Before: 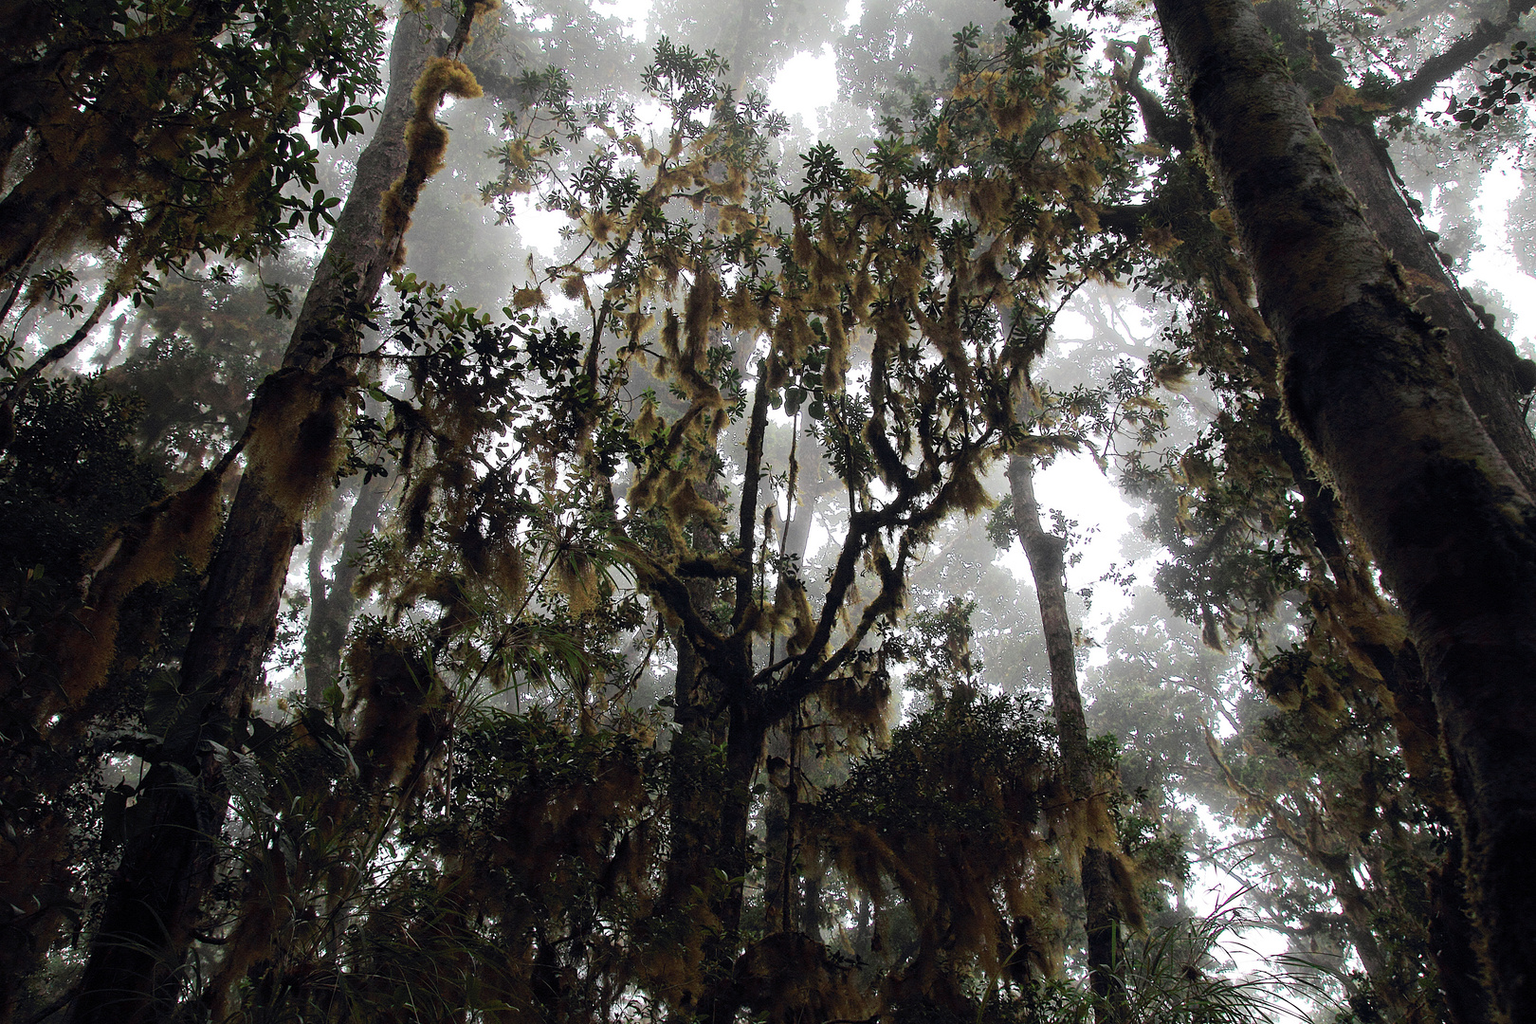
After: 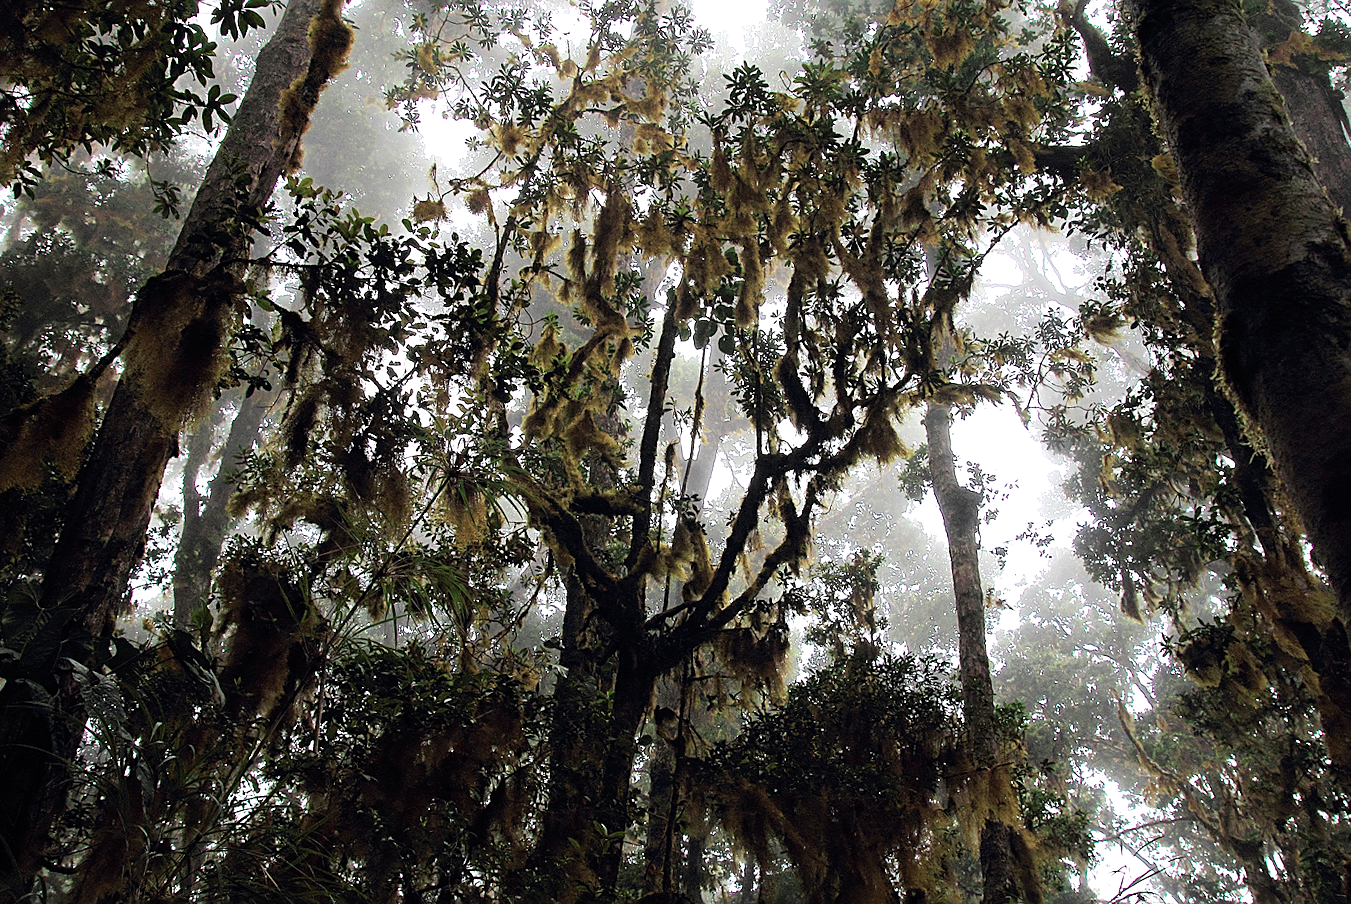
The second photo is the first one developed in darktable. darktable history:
crop and rotate: angle -3.02°, left 5.435%, top 5.216%, right 4.652%, bottom 4.565%
velvia: on, module defaults
sharpen: on, module defaults
exposure: black level correction 0, exposure 0.394 EV, compensate highlight preservation false
tone curve: curves: ch0 [(0, 0) (0.059, 0.027) (0.162, 0.125) (0.304, 0.279) (0.547, 0.532) (0.828, 0.815) (1, 0.983)]; ch1 [(0, 0) (0.23, 0.166) (0.34, 0.298) (0.371, 0.334) (0.435, 0.413) (0.477, 0.469) (0.499, 0.498) (0.529, 0.544) (0.559, 0.587) (0.743, 0.798) (1, 1)]; ch2 [(0, 0) (0.431, 0.414) (0.498, 0.503) (0.524, 0.531) (0.568, 0.567) (0.6, 0.597) (0.643, 0.631) (0.74, 0.721) (1, 1)], color space Lab, linked channels, preserve colors none
